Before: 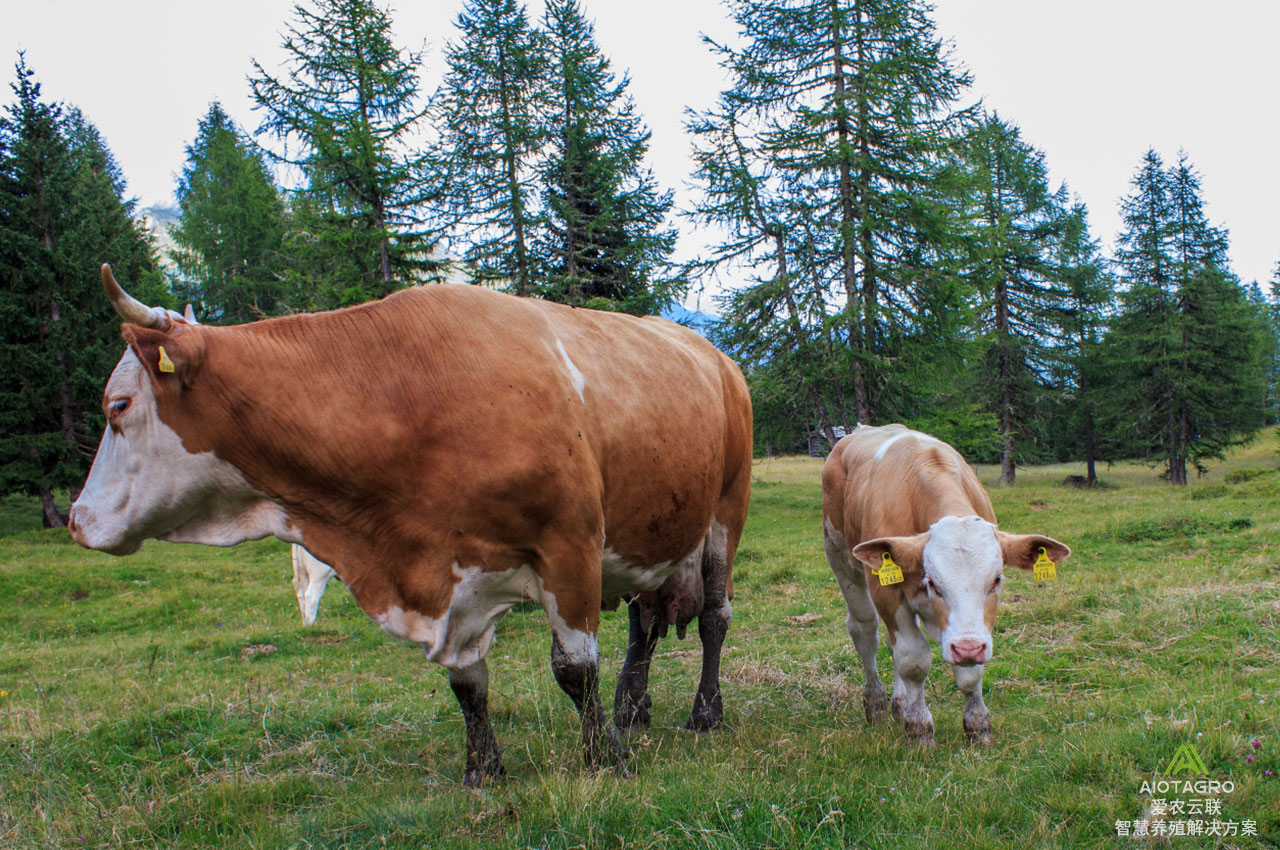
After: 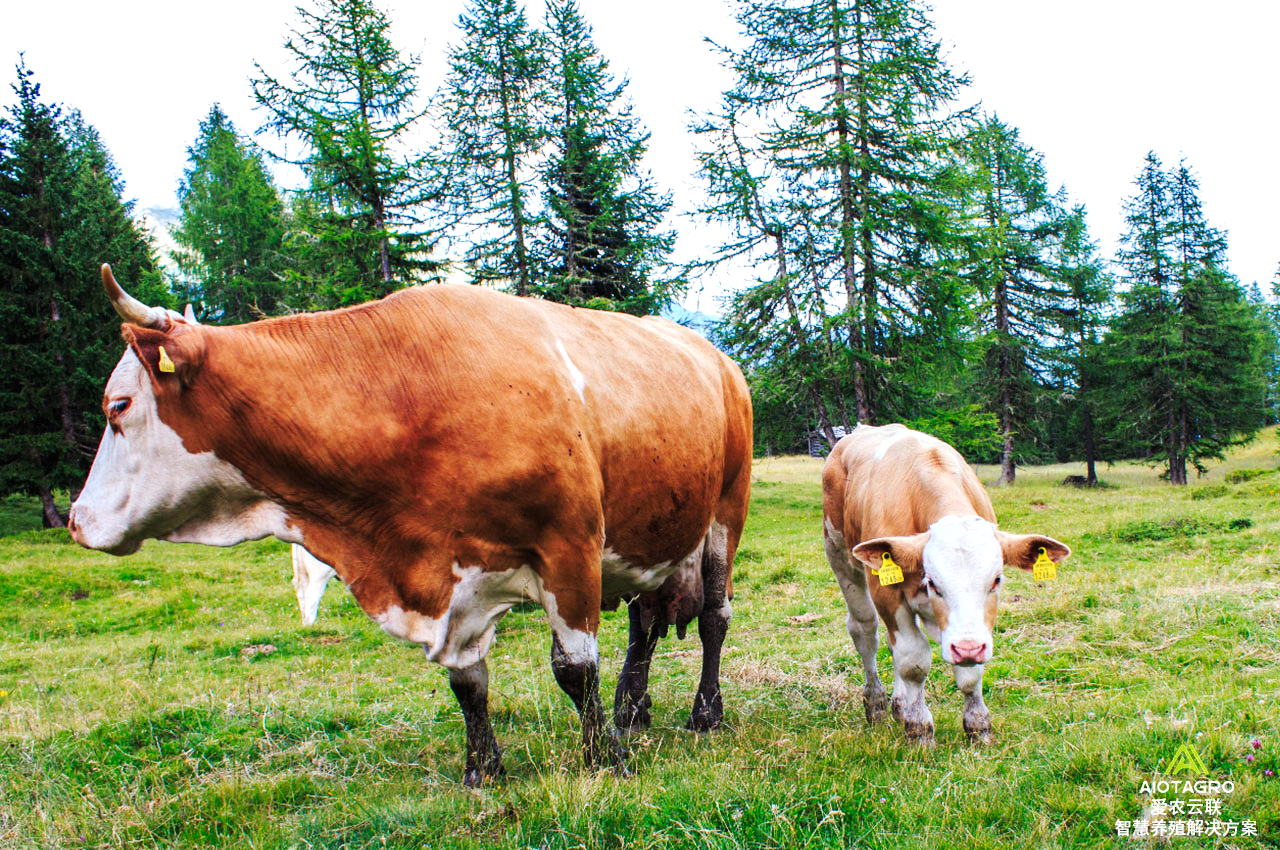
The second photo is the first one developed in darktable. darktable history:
tone curve: curves: ch0 [(0, 0) (0.003, 0.008) (0.011, 0.011) (0.025, 0.018) (0.044, 0.028) (0.069, 0.039) (0.1, 0.056) (0.136, 0.081) (0.177, 0.118) (0.224, 0.164) (0.277, 0.223) (0.335, 0.3) (0.399, 0.399) (0.468, 0.51) (0.543, 0.618) (0.623, 0.71) (0.709, 0.79) (0.801, 0.865) (0.898, 0.93) (1, 1)], preserve colors none
exposure: black level correction 0, exposure 0.702 EV, compensate highlight preservation false
